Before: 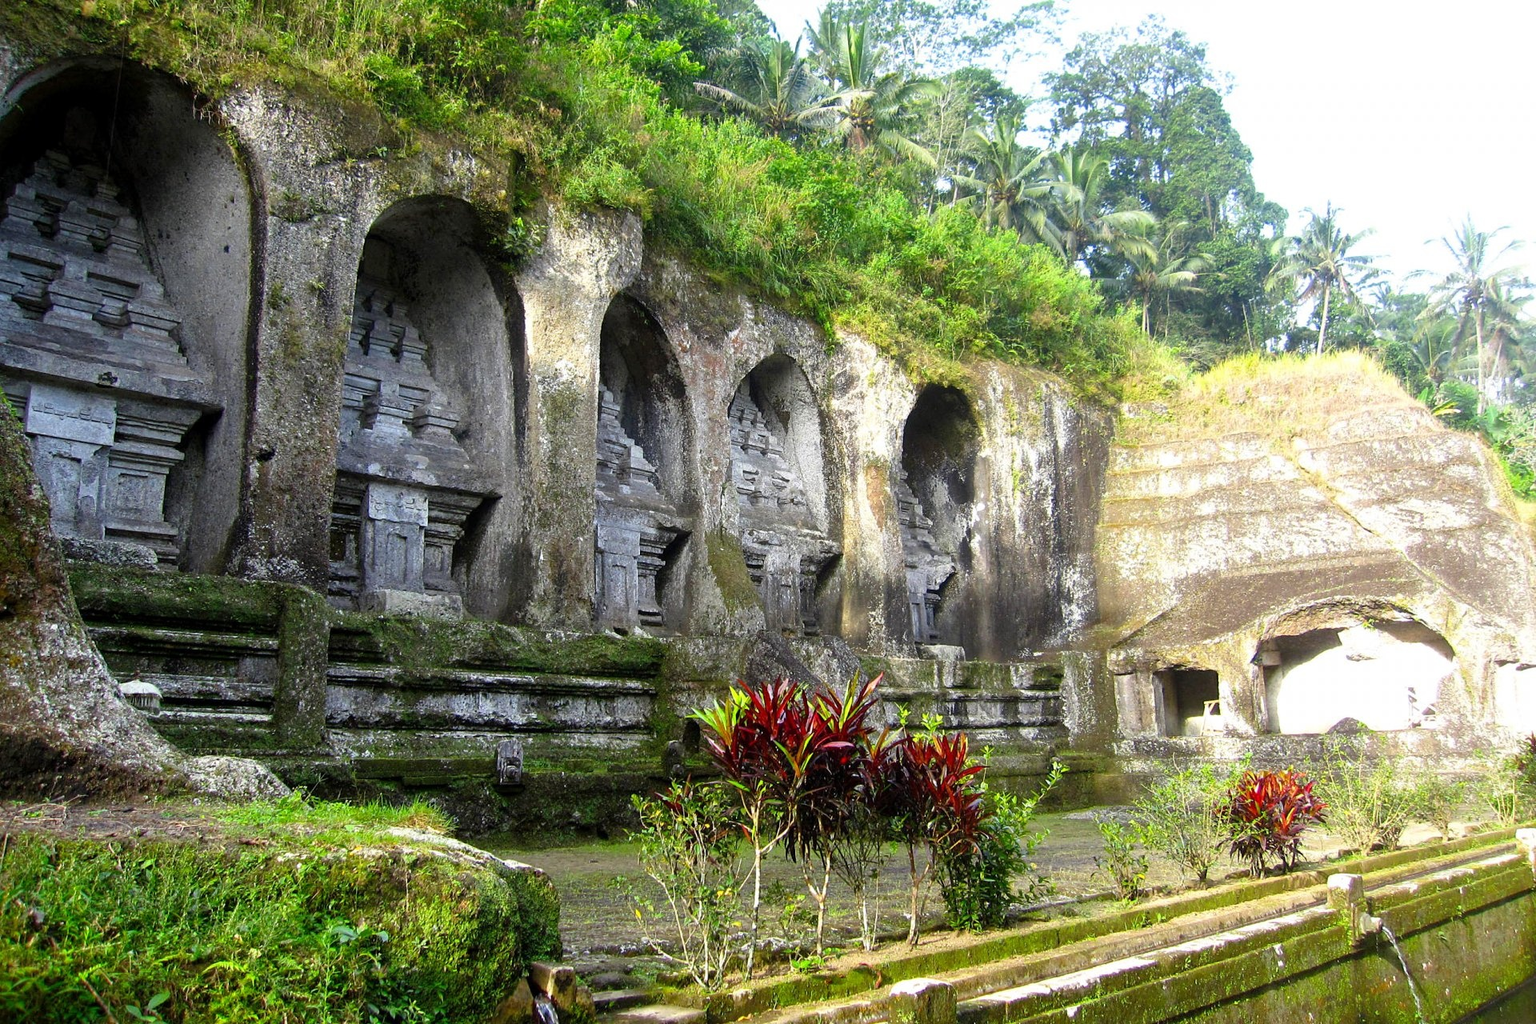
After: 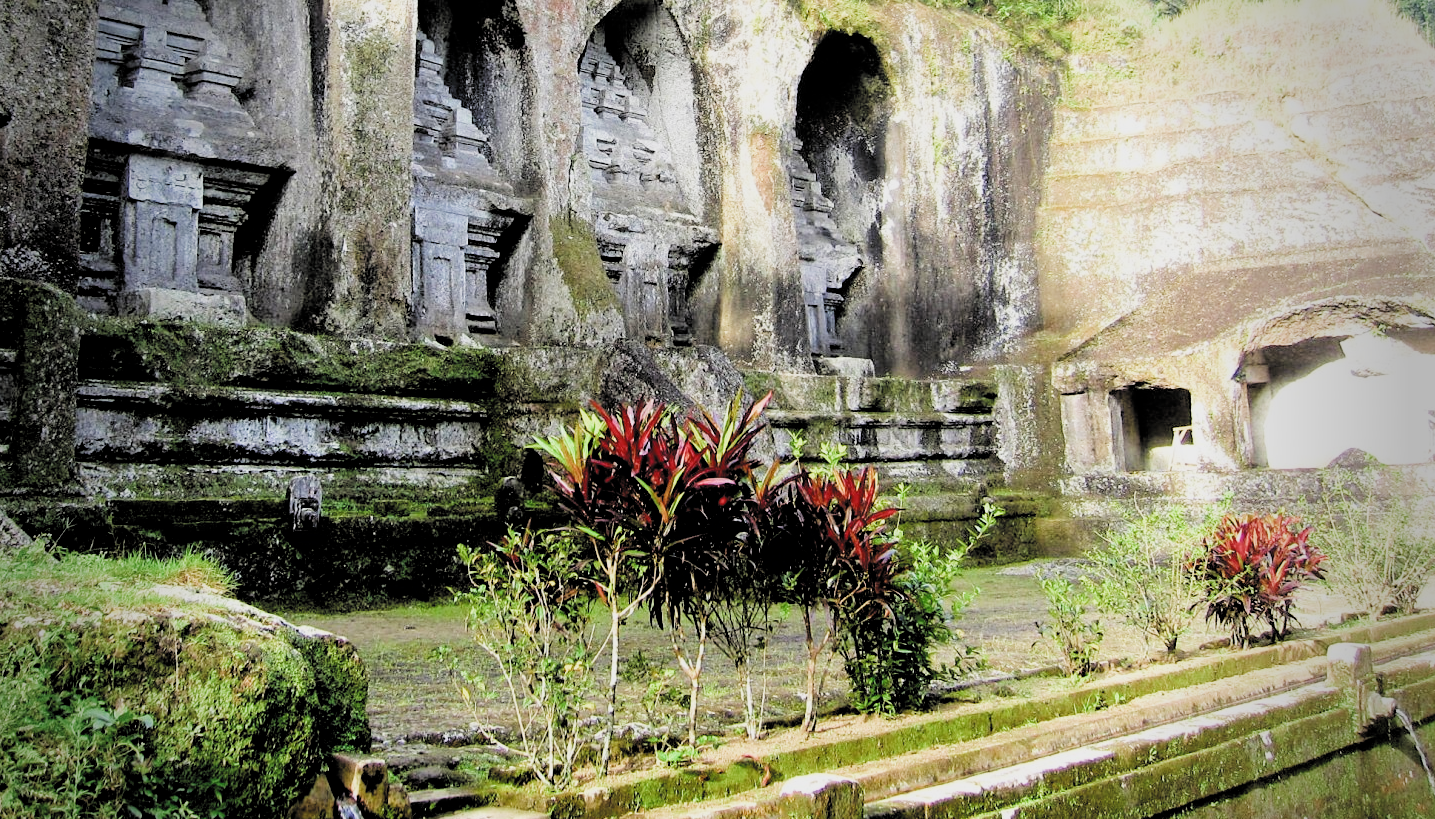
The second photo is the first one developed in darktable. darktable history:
vignetting: fall-off start 68.22%, fall-off radius 28.7%, brightness -0.42, saturation -0.201, width/height ratio 0.993, shape 0.853
exposure: exposure 0.669 EV, compensate highlight preservation false
crop and rotate: left 17.334%, top 35.095%, right 7.906%, bottom 0.918%
filmic rgb: black relative exposure -2.95 EV, white relative exposure 4.56 EV, hardness 1.72, contrast 1.244, color science v4 (2020)
